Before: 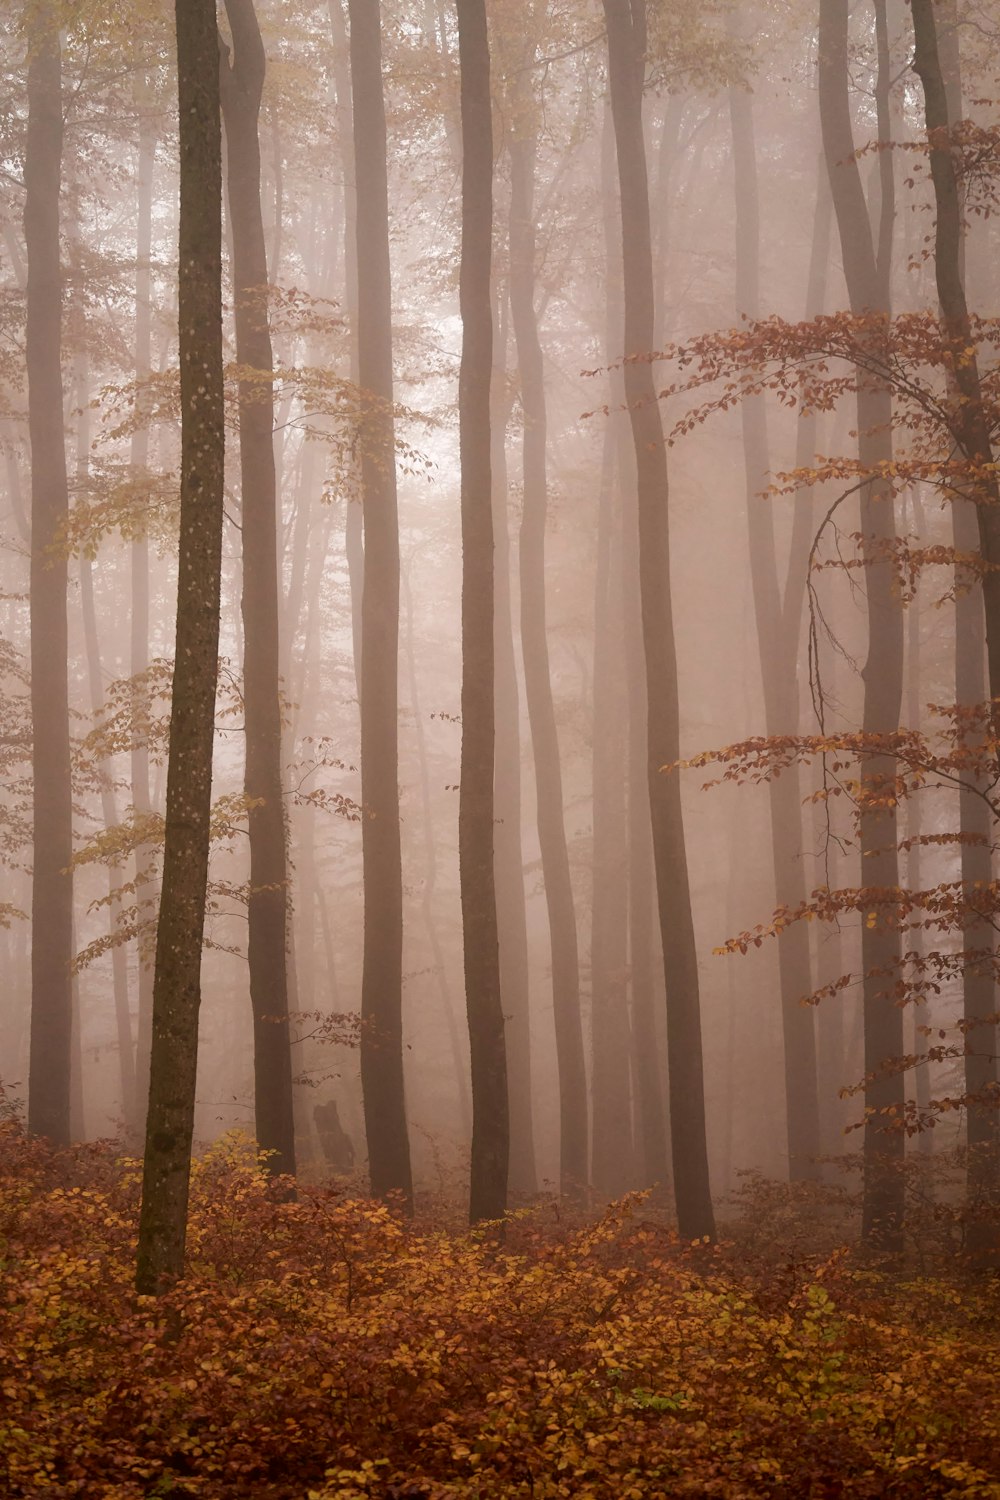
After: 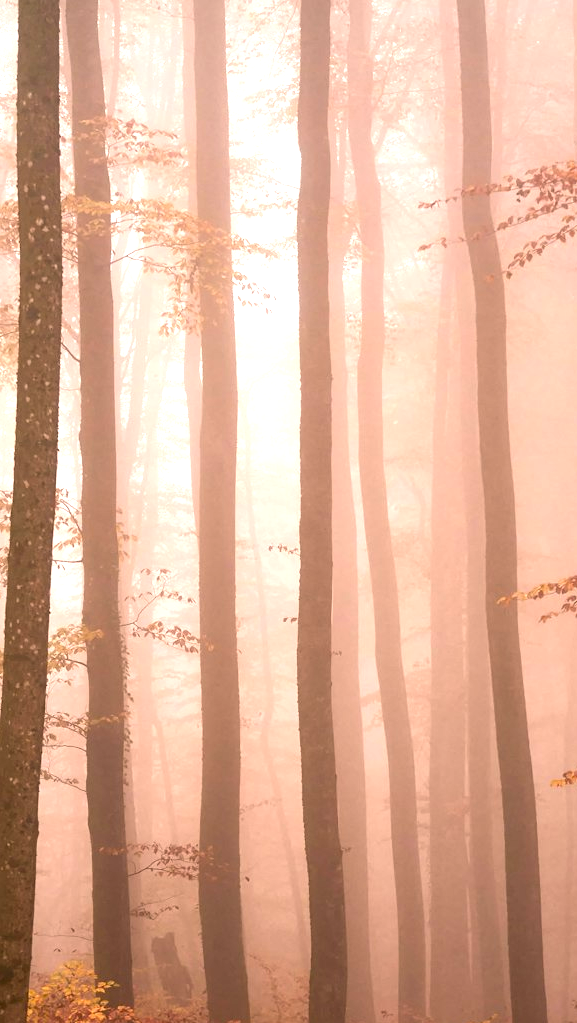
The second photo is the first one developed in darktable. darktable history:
color correction: highlights a* 7.34, highlights b* 4.37
exposure: black level correction 0, exposure 1.1 EV, compensate exposure bias true, compensate highlight preservation false
crop: left 16.202%, top 11.208%, right 26.045%, bottom 20.557%
